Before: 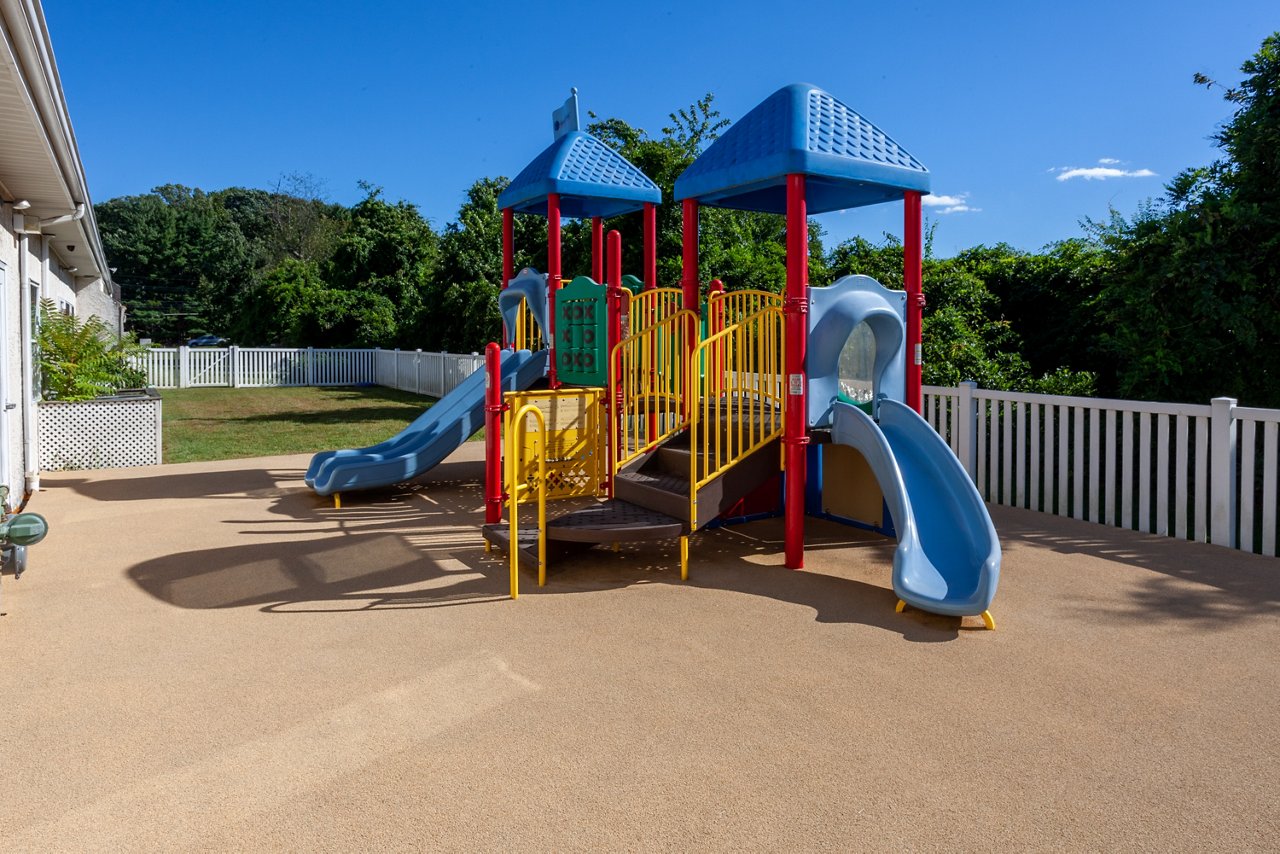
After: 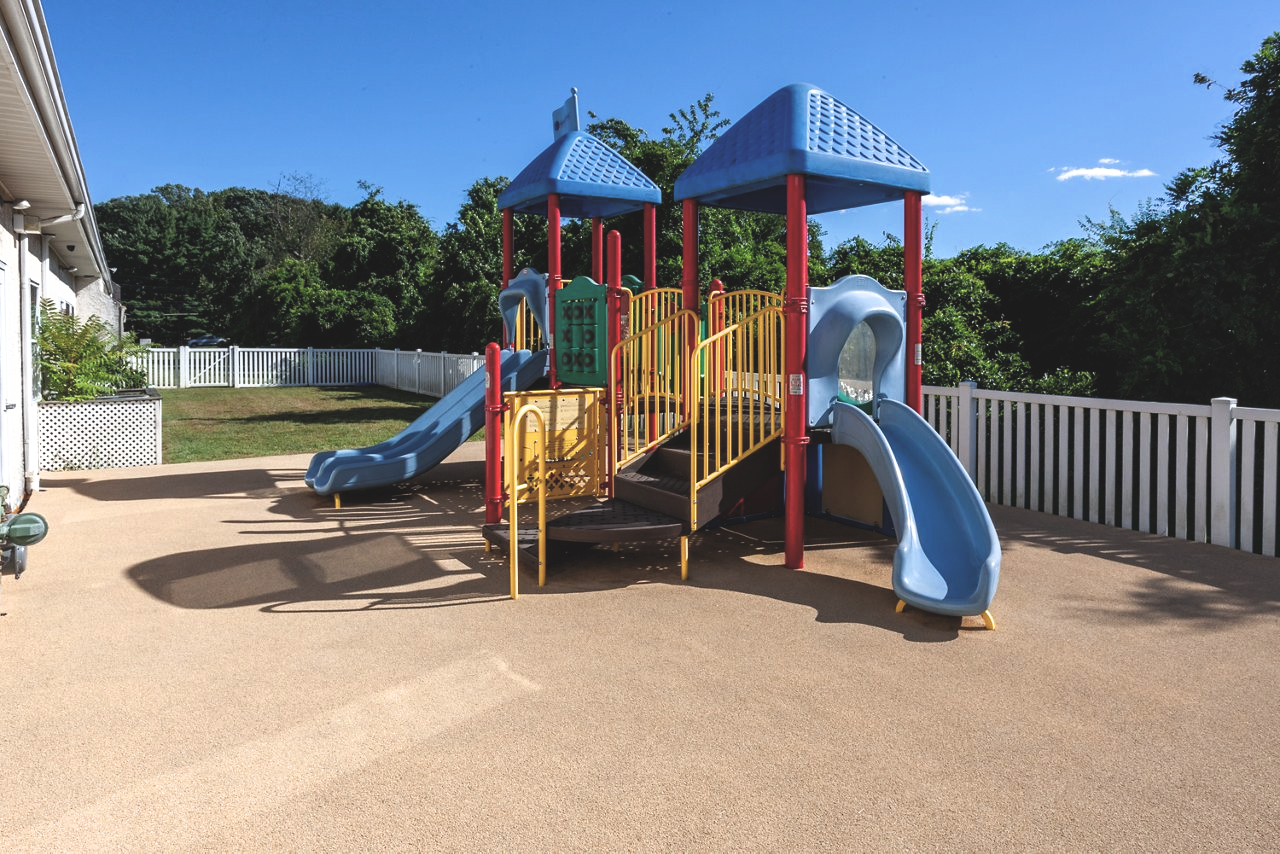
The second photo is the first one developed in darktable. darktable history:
exposure: black level correction -0.031, compensate highlight preservation false
filmic rgb: black relative exposure -8.24 EV, white relative exposure 2.2 EV, target white luminance 99.895%, hardness 7.05, latitude 74.66%, contrast 1.314, highlights saturation mix -2.95%, shadows ↔ highlights balance 30.14%
